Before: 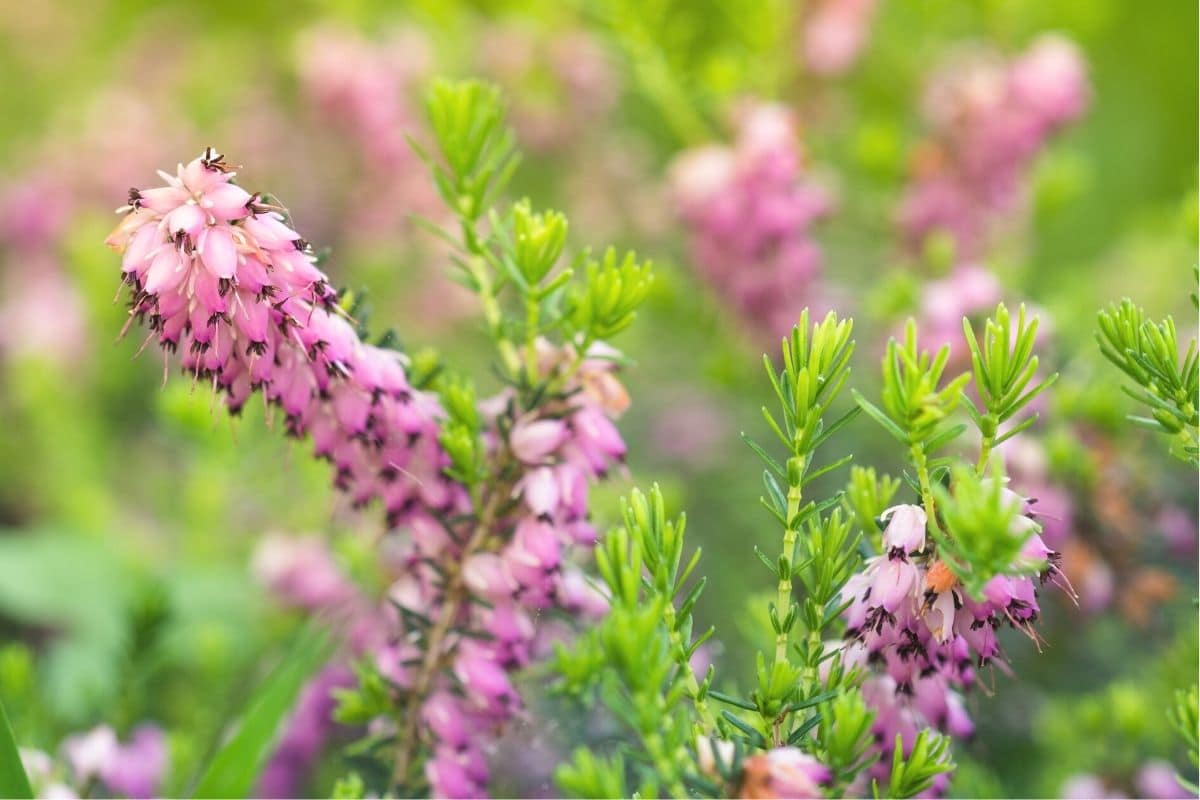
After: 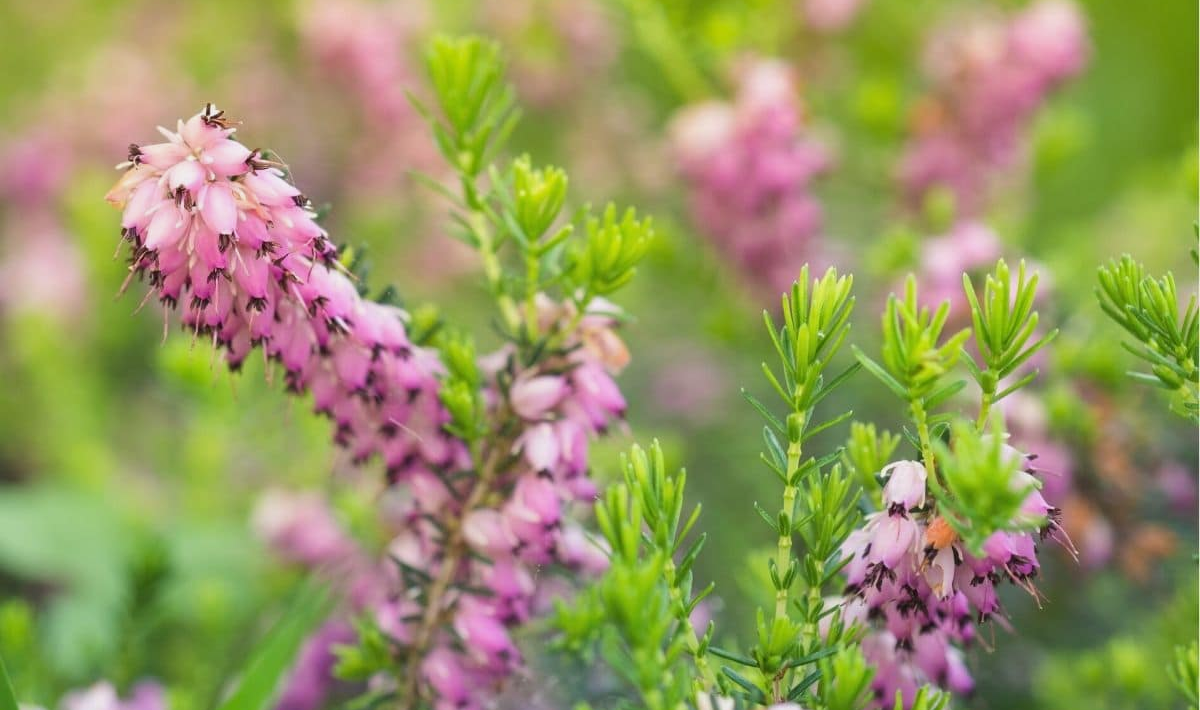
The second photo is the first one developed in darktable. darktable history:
crop and rotate: top 5.617%, bottom 5.589%
shadows and highlights: shadows 25.62, highlights -23.14
exposure: exposure -0.153 EV, compensate highlight preservation false
